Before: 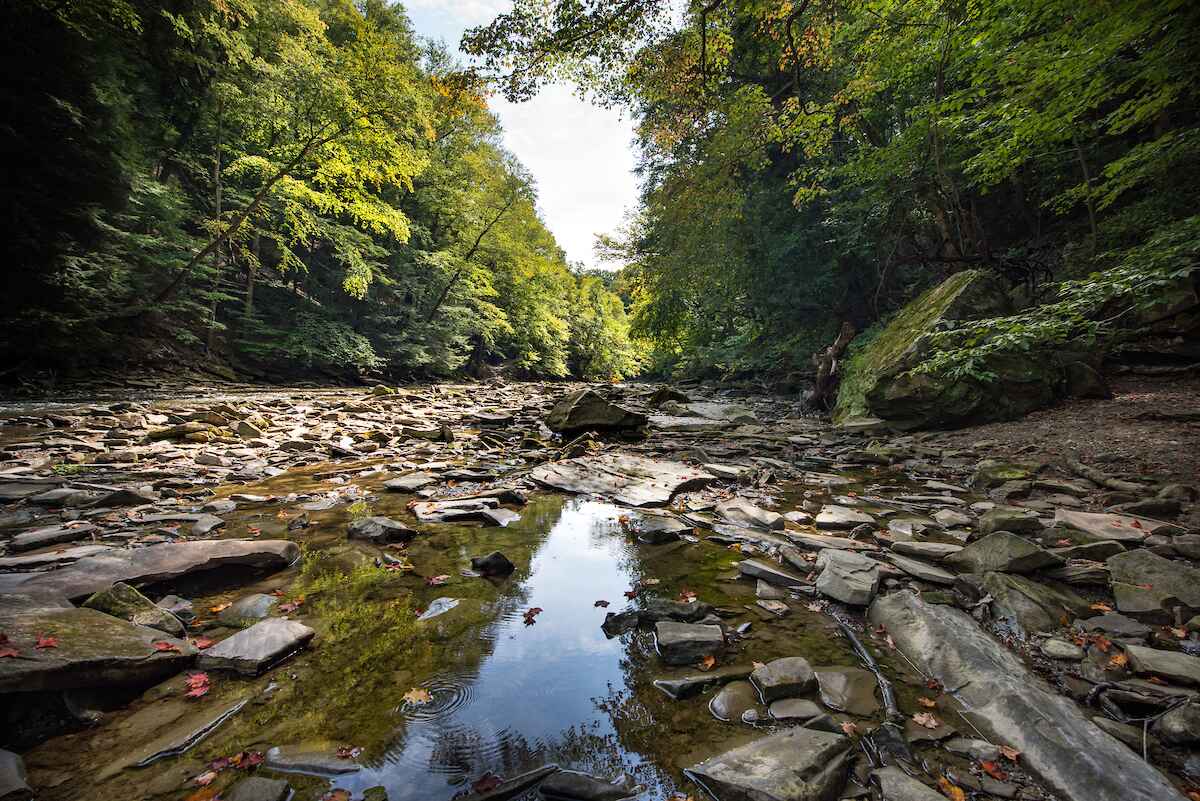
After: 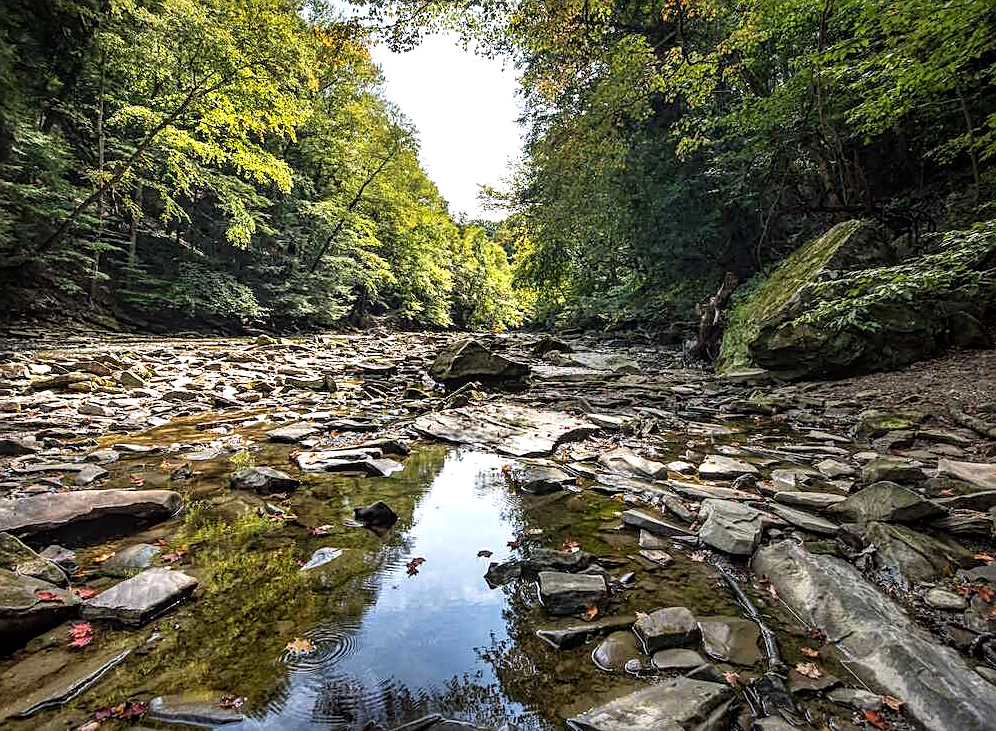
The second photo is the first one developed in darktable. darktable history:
local contrast: on, module defaults
crop: left 9.79%, top 6.31%, right 7.175%, bottom 2.402%
tone equalizer: -8 EV -0.395 EV, -7 EV -0.394 EV, -6 EV -0.296 EV, -5 EV -0.211 EV, -3 EV 0.212 EV, -2 EV 0.313 EV, -1 EV 0.388 EV, +0 EV 0.445 EV
sharpen: on, module defaults
